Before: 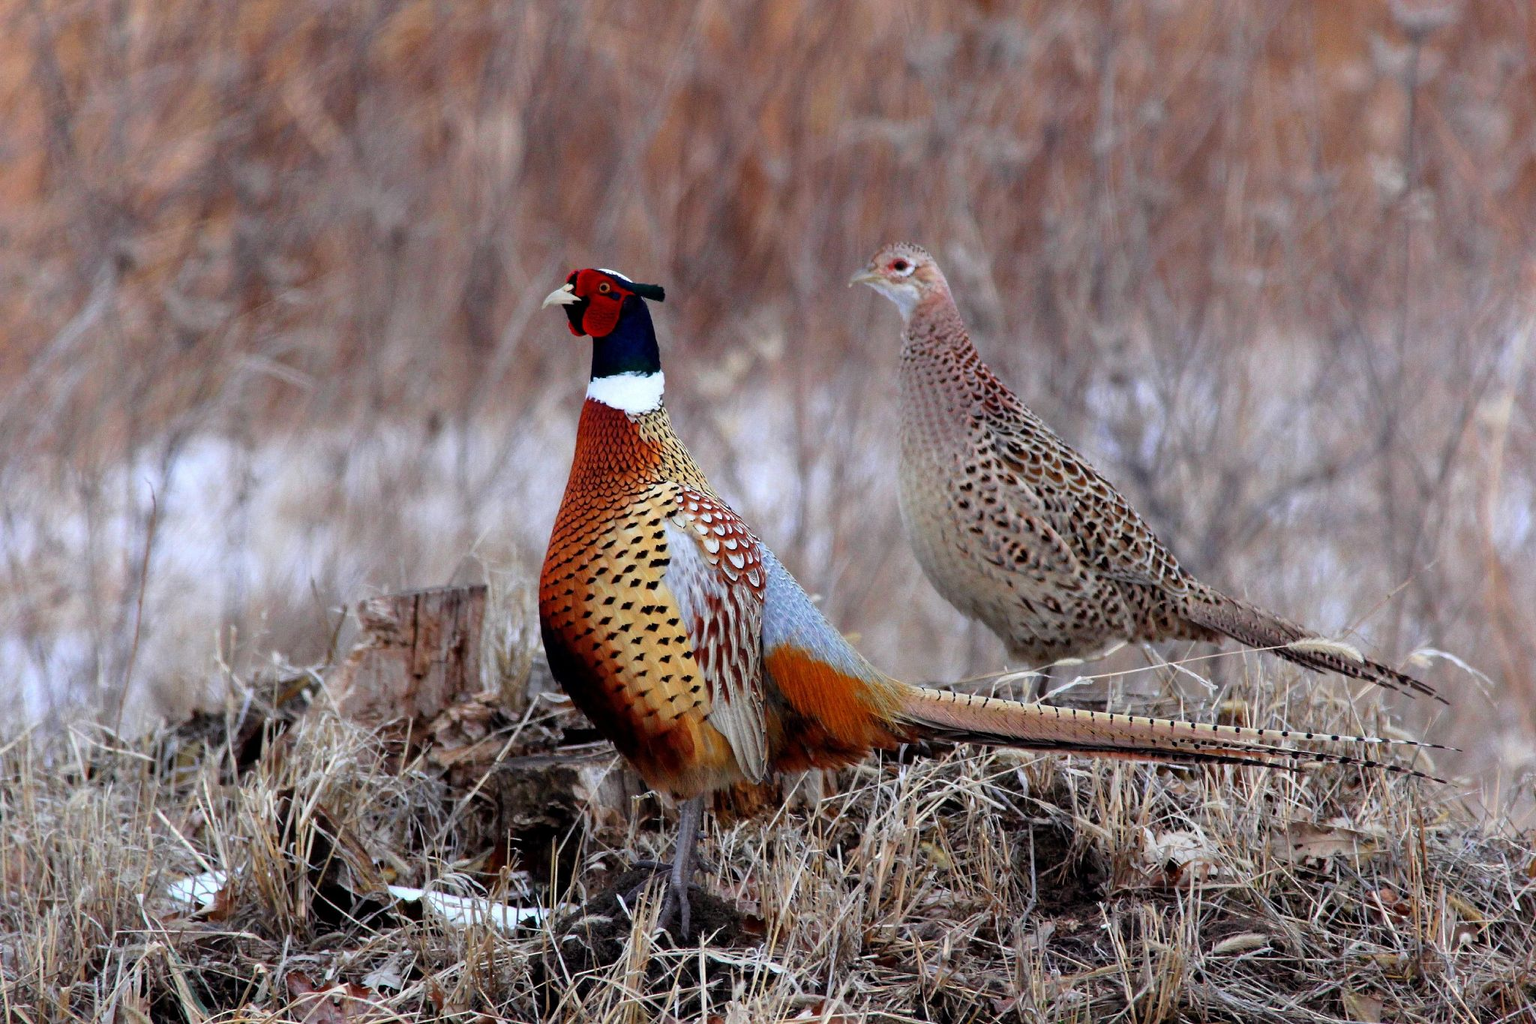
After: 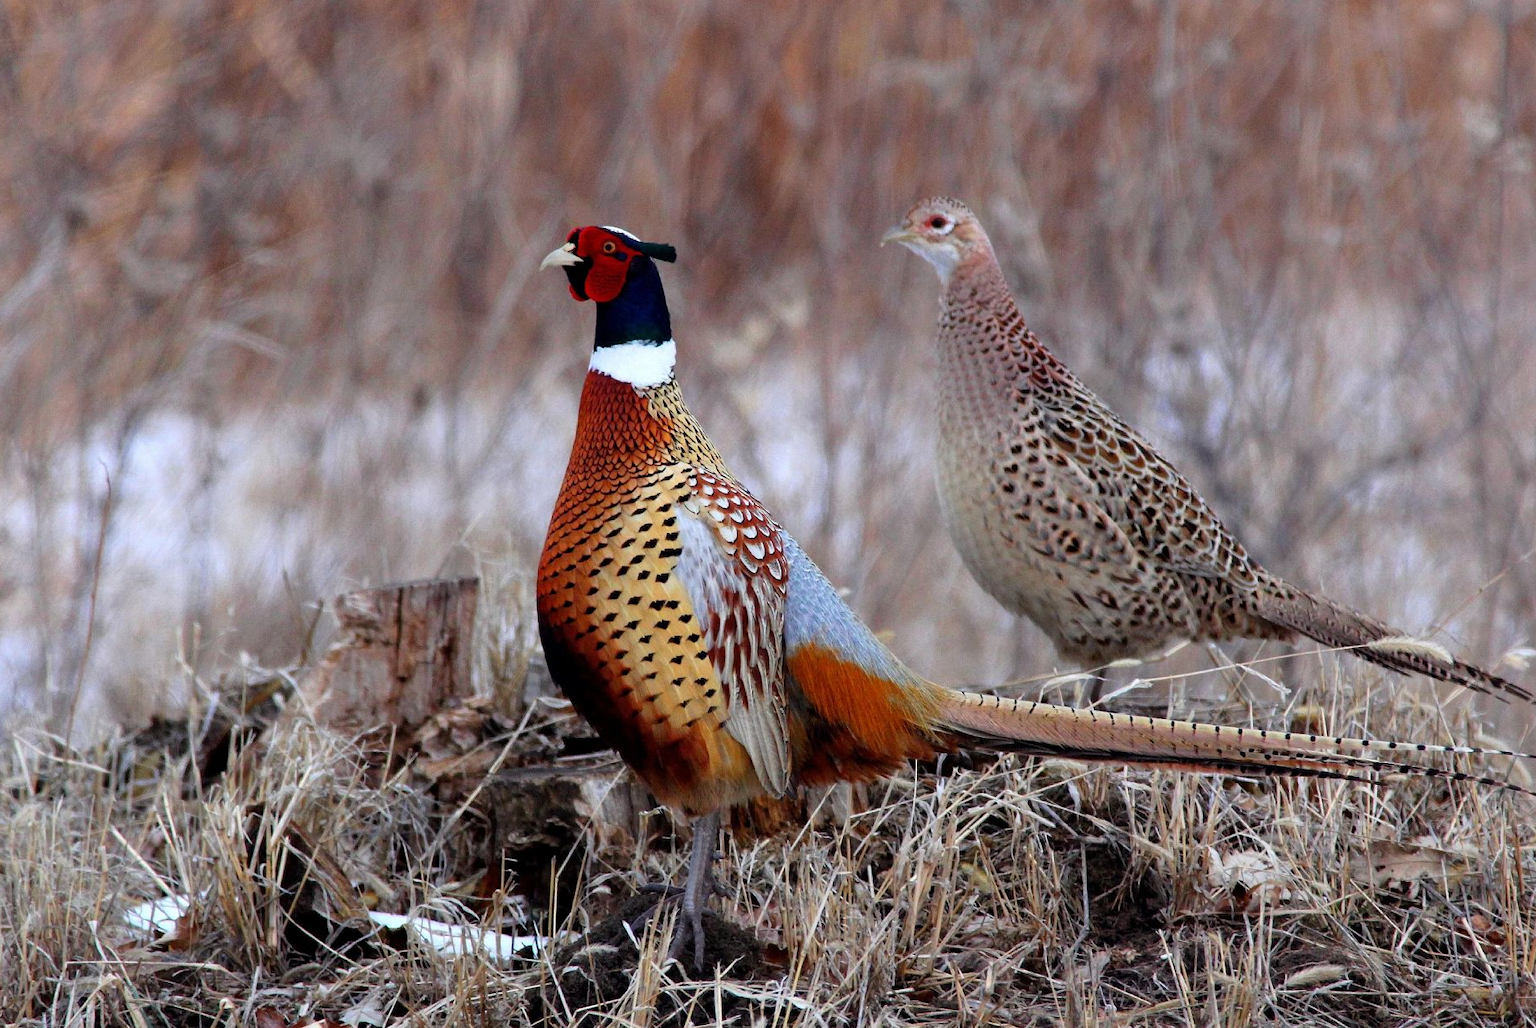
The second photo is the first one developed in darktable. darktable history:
crop: left 3.691%, top 6.415%, right 6.277%, bottom 3.181%
